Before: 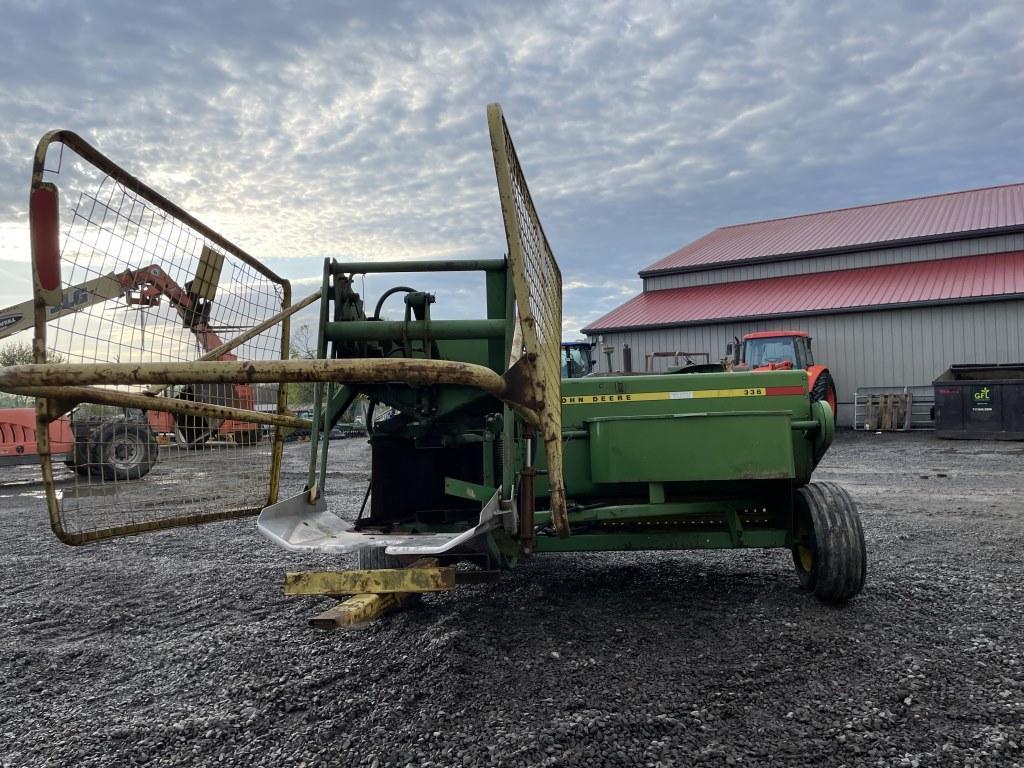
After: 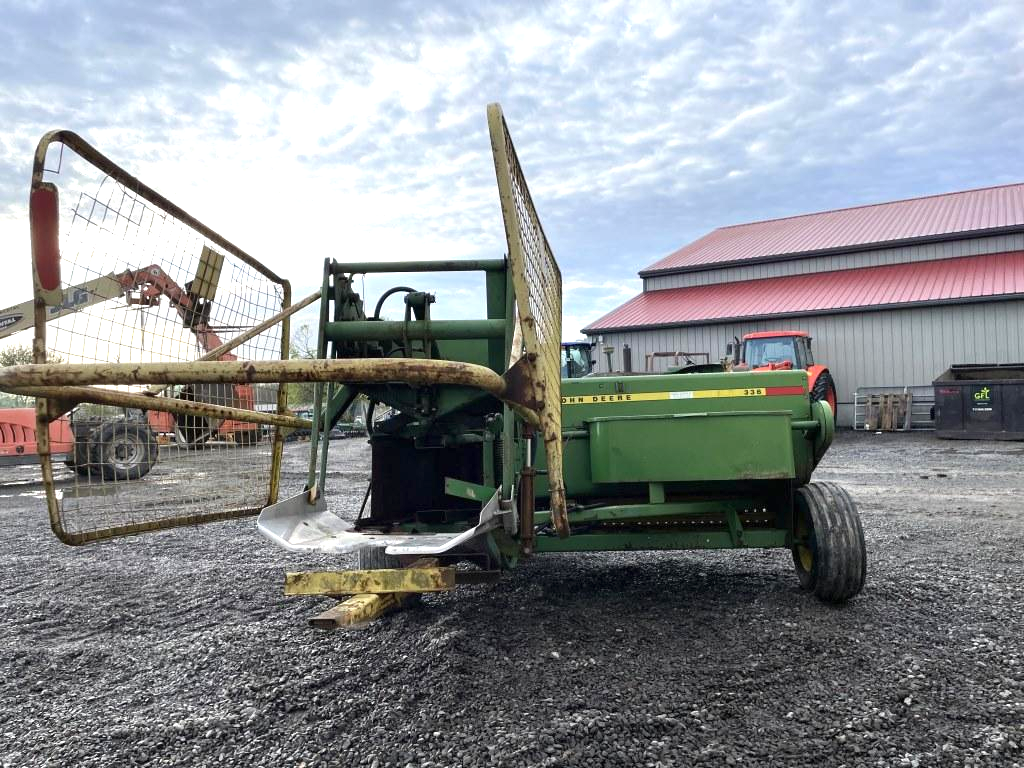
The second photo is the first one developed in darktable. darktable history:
exposure: black level correction 0, exposure 0.898 EV, compensate highlight preservation false
